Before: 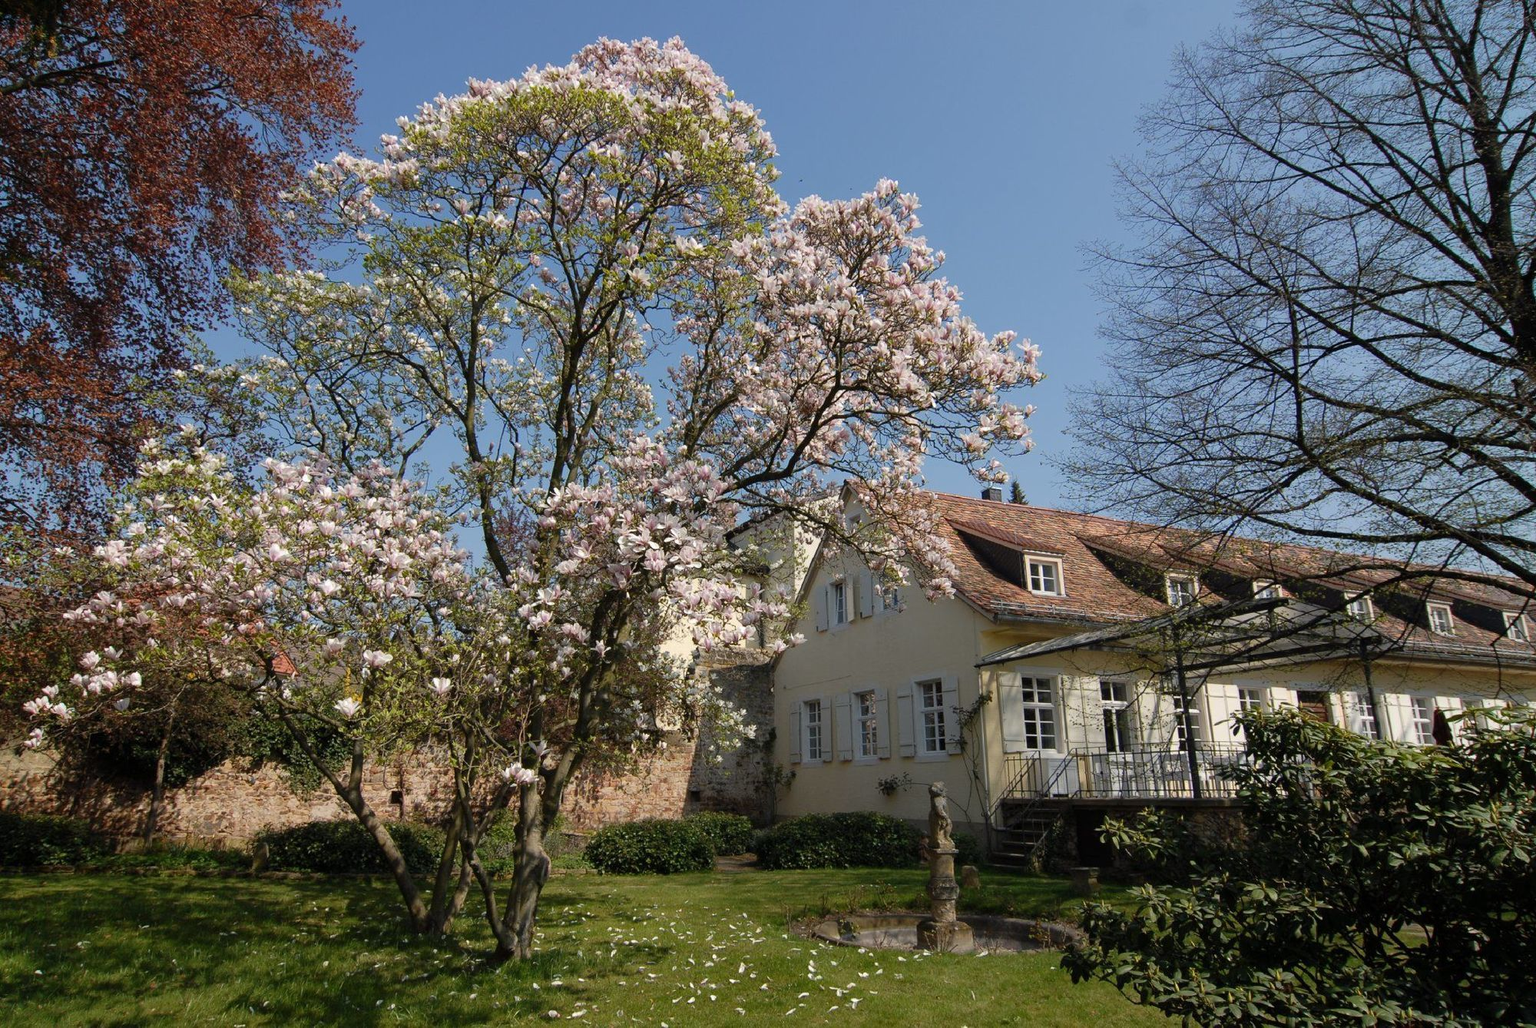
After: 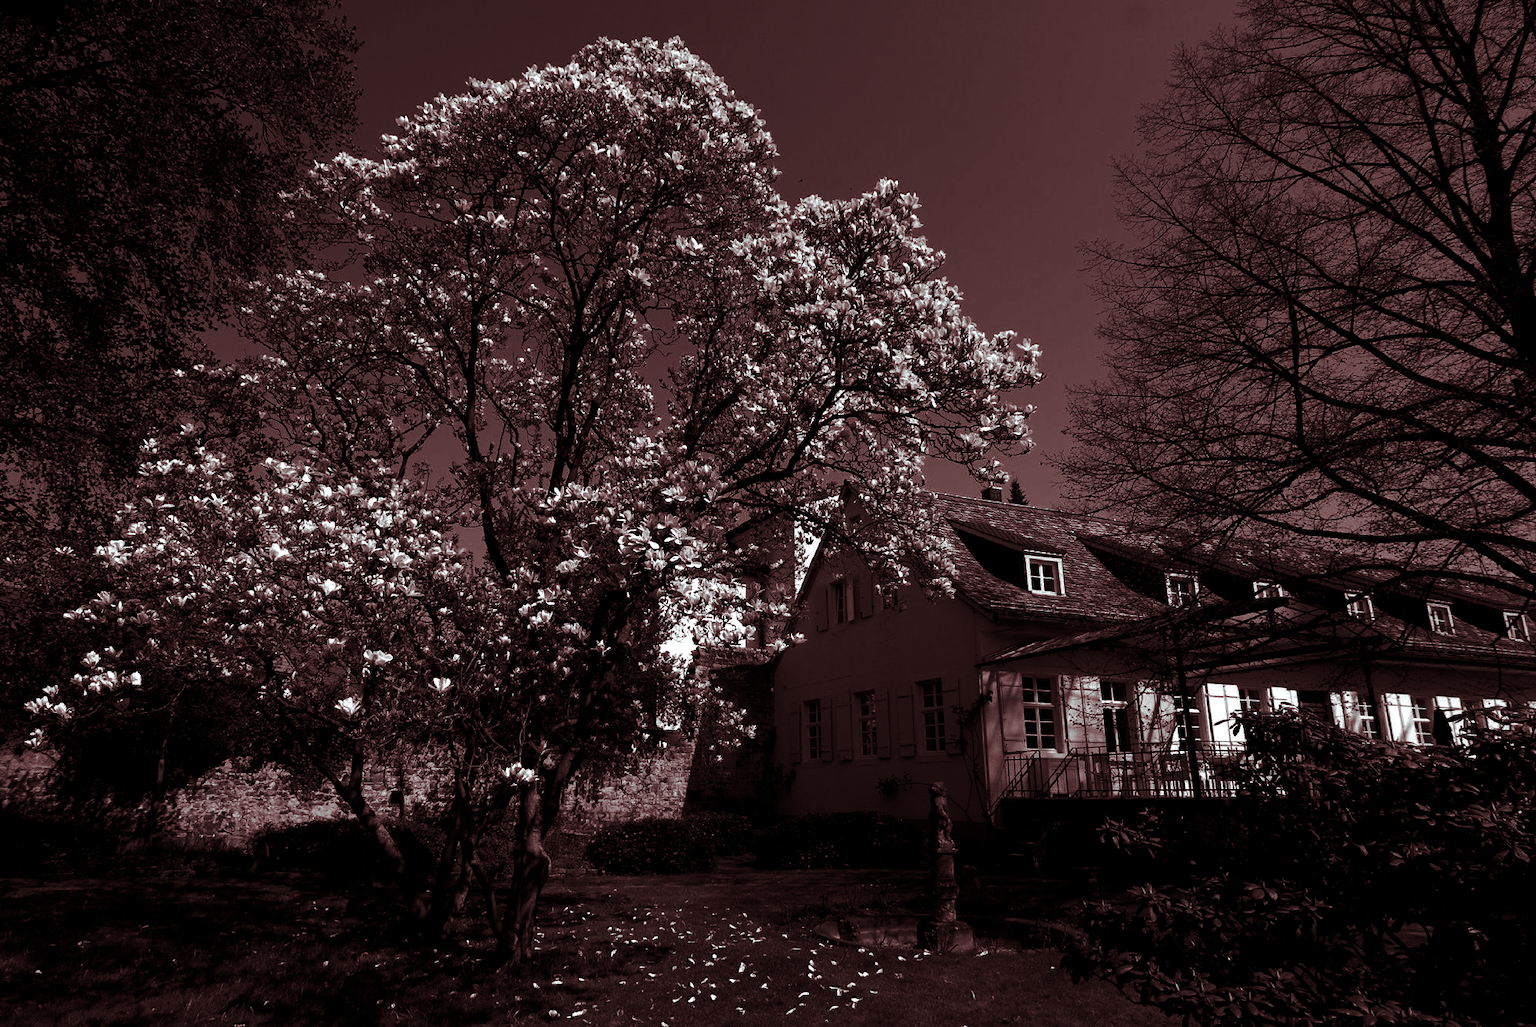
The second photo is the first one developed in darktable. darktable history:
contrast brightness saturation: contrast 0.02, brightness -1, saturation -1
split-toning: highlights › hue 180°
white balance: red 1.467, blue 0.684
